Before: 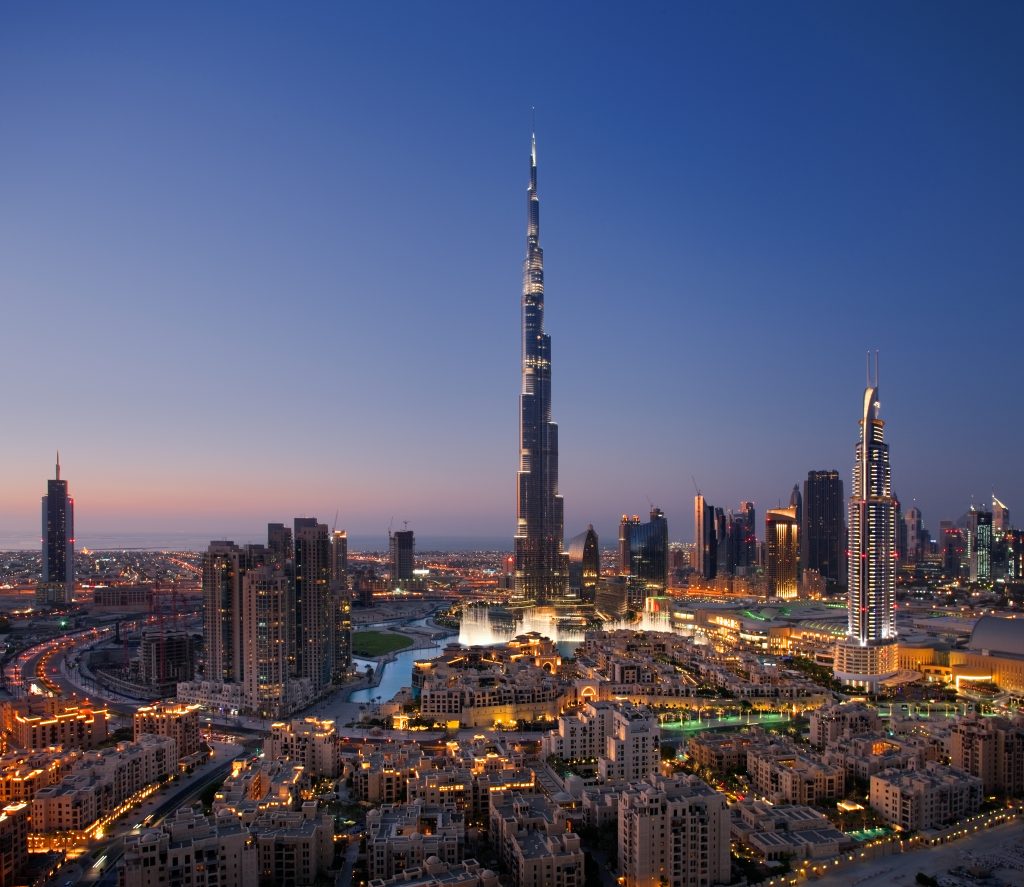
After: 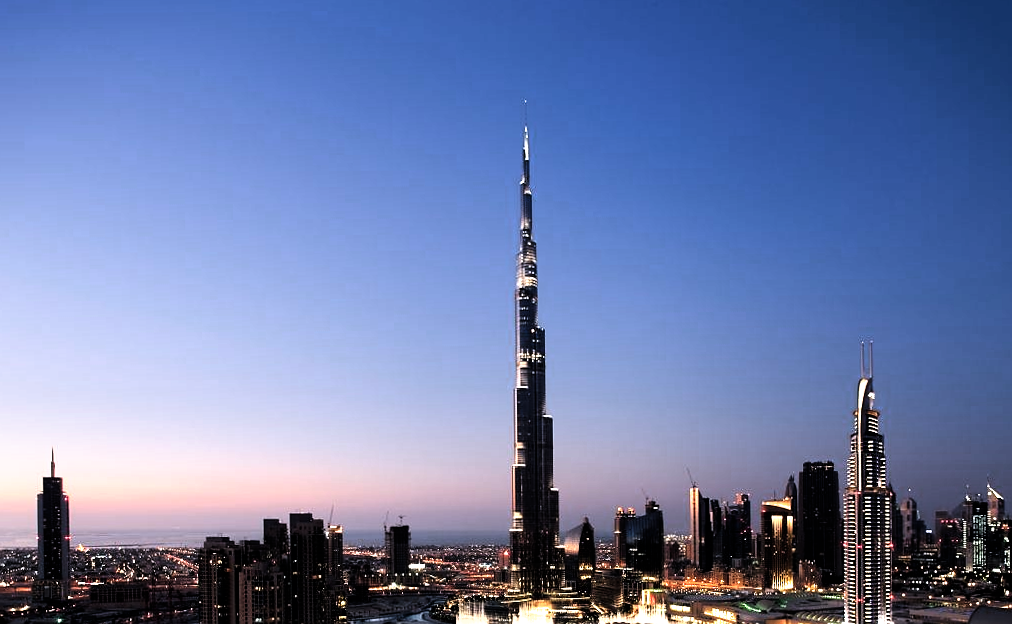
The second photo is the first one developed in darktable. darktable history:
tone curve: curves: ch0 [(0, 0) (0.003, 0.002) (0.011, 0.009) (0.025, 0.02) (0.044, 0.036) (0.069, 0.057) (0.1, 0.081) (0.136, 0.115) (0.177, 0.153) (0.224, 0.202) (0.277, 0.264) (0.335, 0.333) (0.399, 0.409) (0.468, 0.491) (0.543, 0.58) (0.623, 0.675) (0.709, 0.777) (0.801, 0.88) (0.898, 0.98) (1, 1)], preserve colors none
filmic rgb: black relative exposure -8.2 EV, white relative exposure 2.2 EV, threshold 3 EV, hardness 7.11, latitude 85.74%, contrast 1.696, highlights saturation mix -4%, shadows ↔ highlights balance -2.69%, color science v5 (2021), contrast in shadows safe, contrast in highlights safe, enable highlight reconstruction true
tone equalizer: on, module defaults
crop: bottom 28.576%
rotate and perspective: rotation -0.45°, automatic cropping original format, crop left 0.008, crop right 0.992, crop top 0.012, crop bottom 0.988
sharpen: radius 0.969, amount 0.604
